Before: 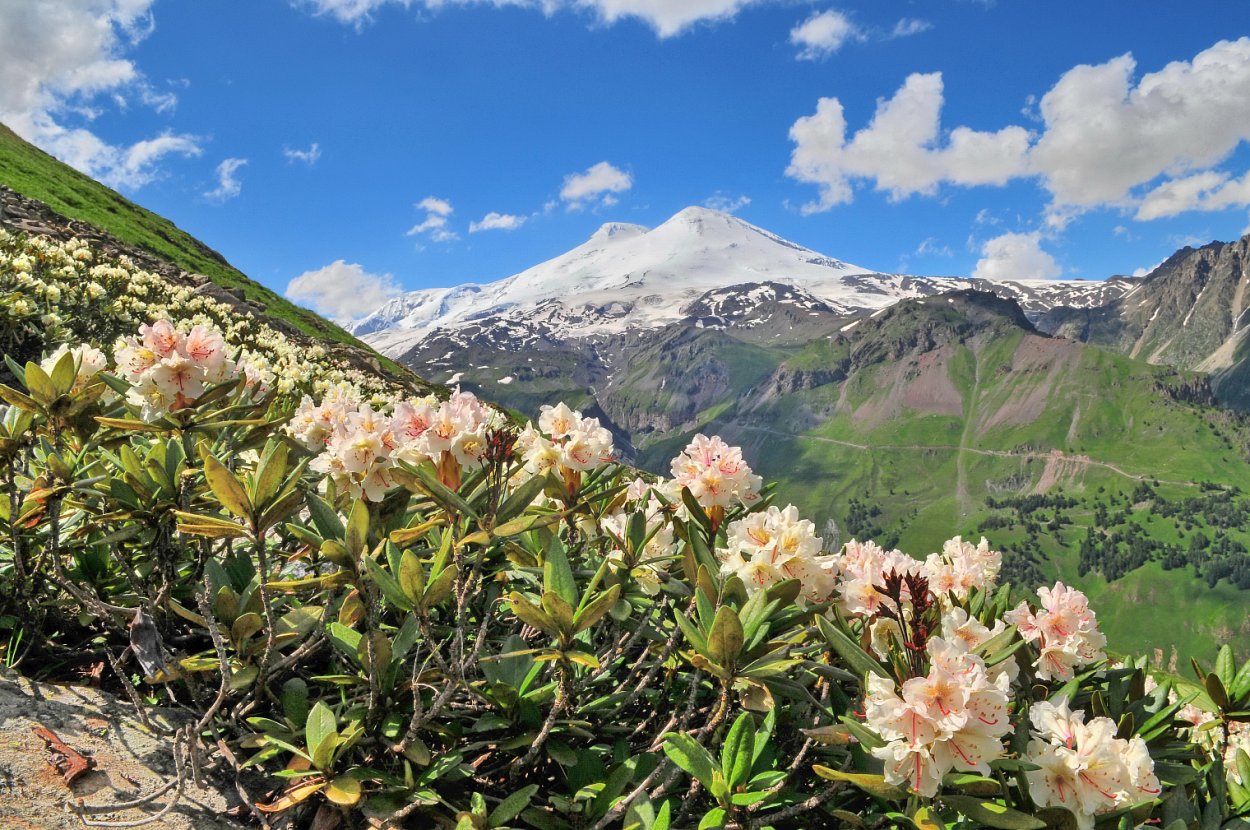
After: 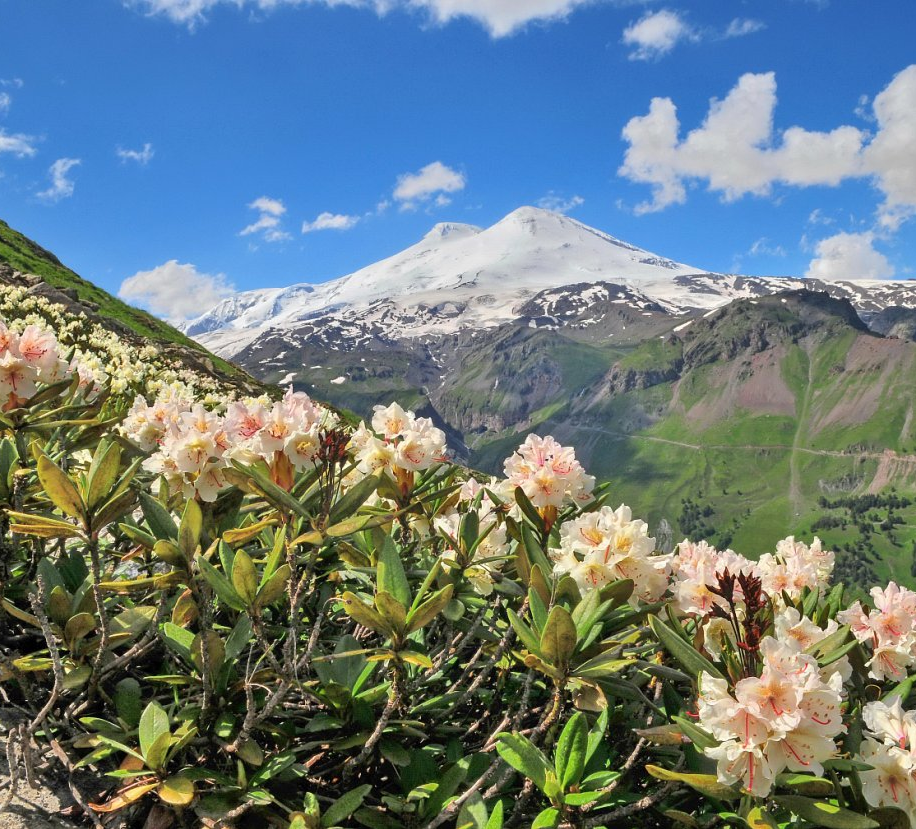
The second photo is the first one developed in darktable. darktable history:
crop: left 13.411%, top 0%, right 13.306%
